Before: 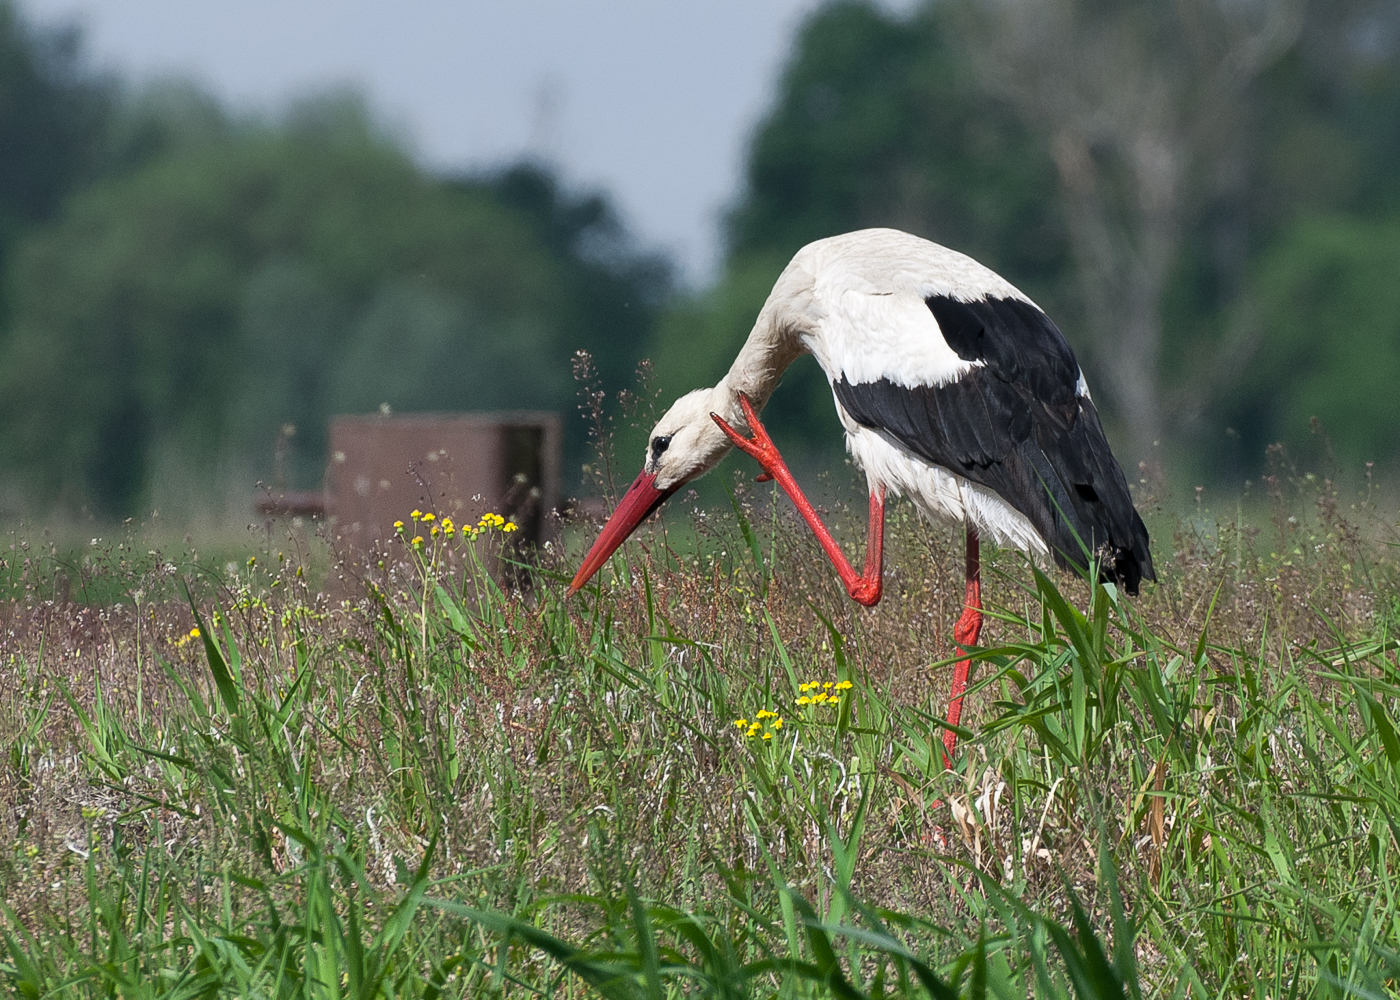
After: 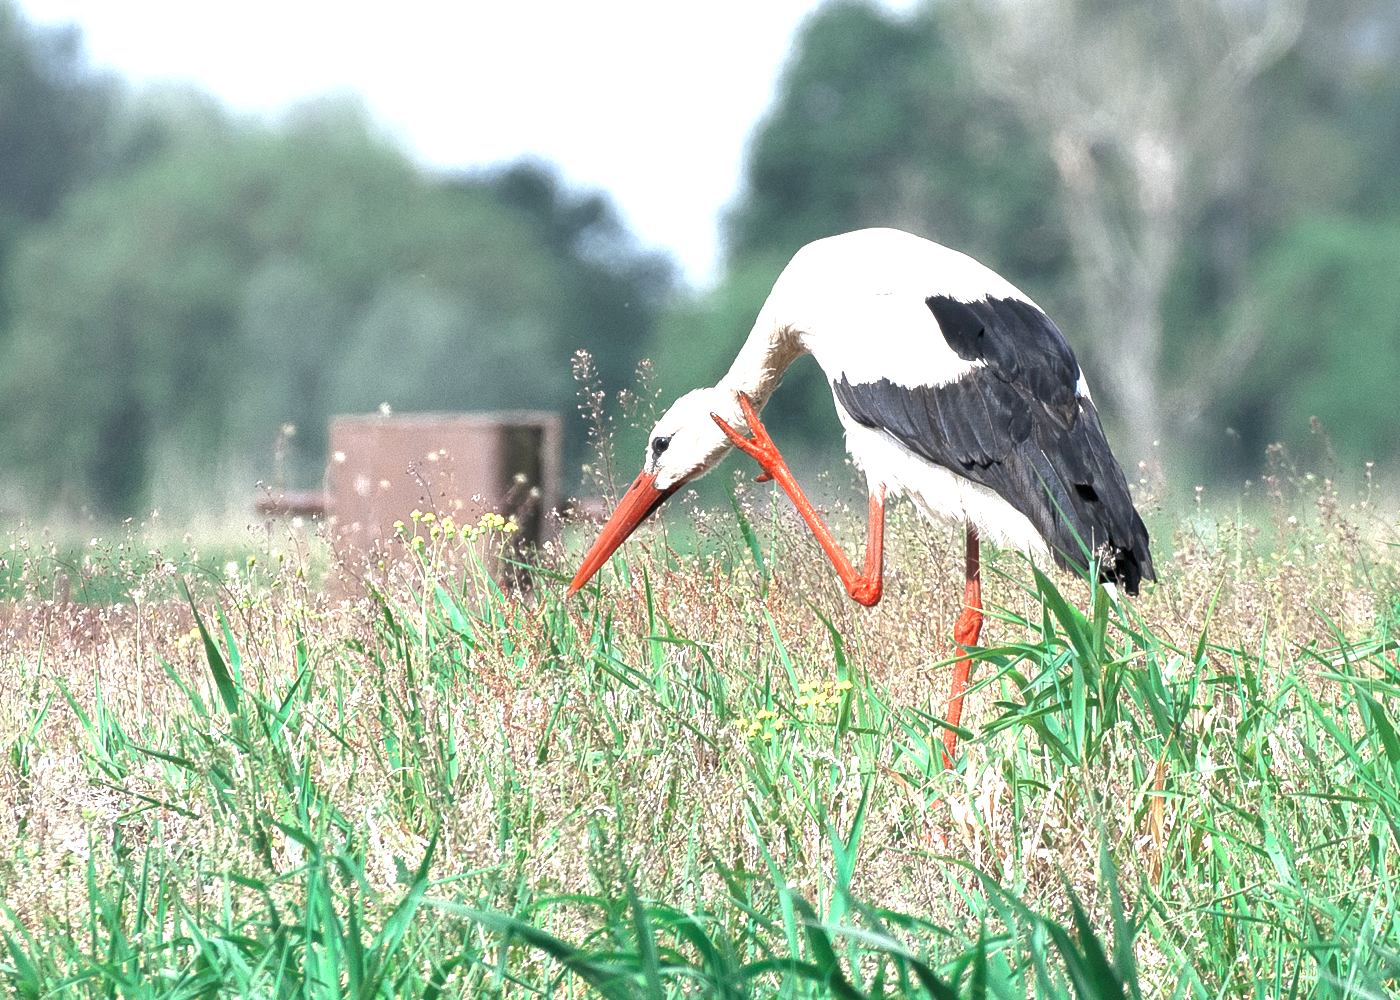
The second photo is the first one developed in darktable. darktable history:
color zones: curves: ch0 [(0, 0.5) (0.125, 0.4) (0.25, 0.5) (0.375, 0.4) (0.5, 0.4) (0.625, 0.35) (0.75, 0.35) (0.875, 0.5)]; ch1 [(0, 0.35) (0.125, 0.45) (0.25, 0.35) (0.375, 0.35) (0.5, 0.35) (0.625, 0.35) (0.75, 0.45) (0.875, 0.35)]; ch2 [(0, 0.6) (0.125, 0.5) (0.25, 0.5) (0.375, 0.6) (0.5, 0.6) (0.625, 0.5) (0.75, 0.5) (0.875, 0.5)]
exposure: black level correction 0, exposure 2.088 EV, compensate exposure bias true, compensate highlight preservation false
